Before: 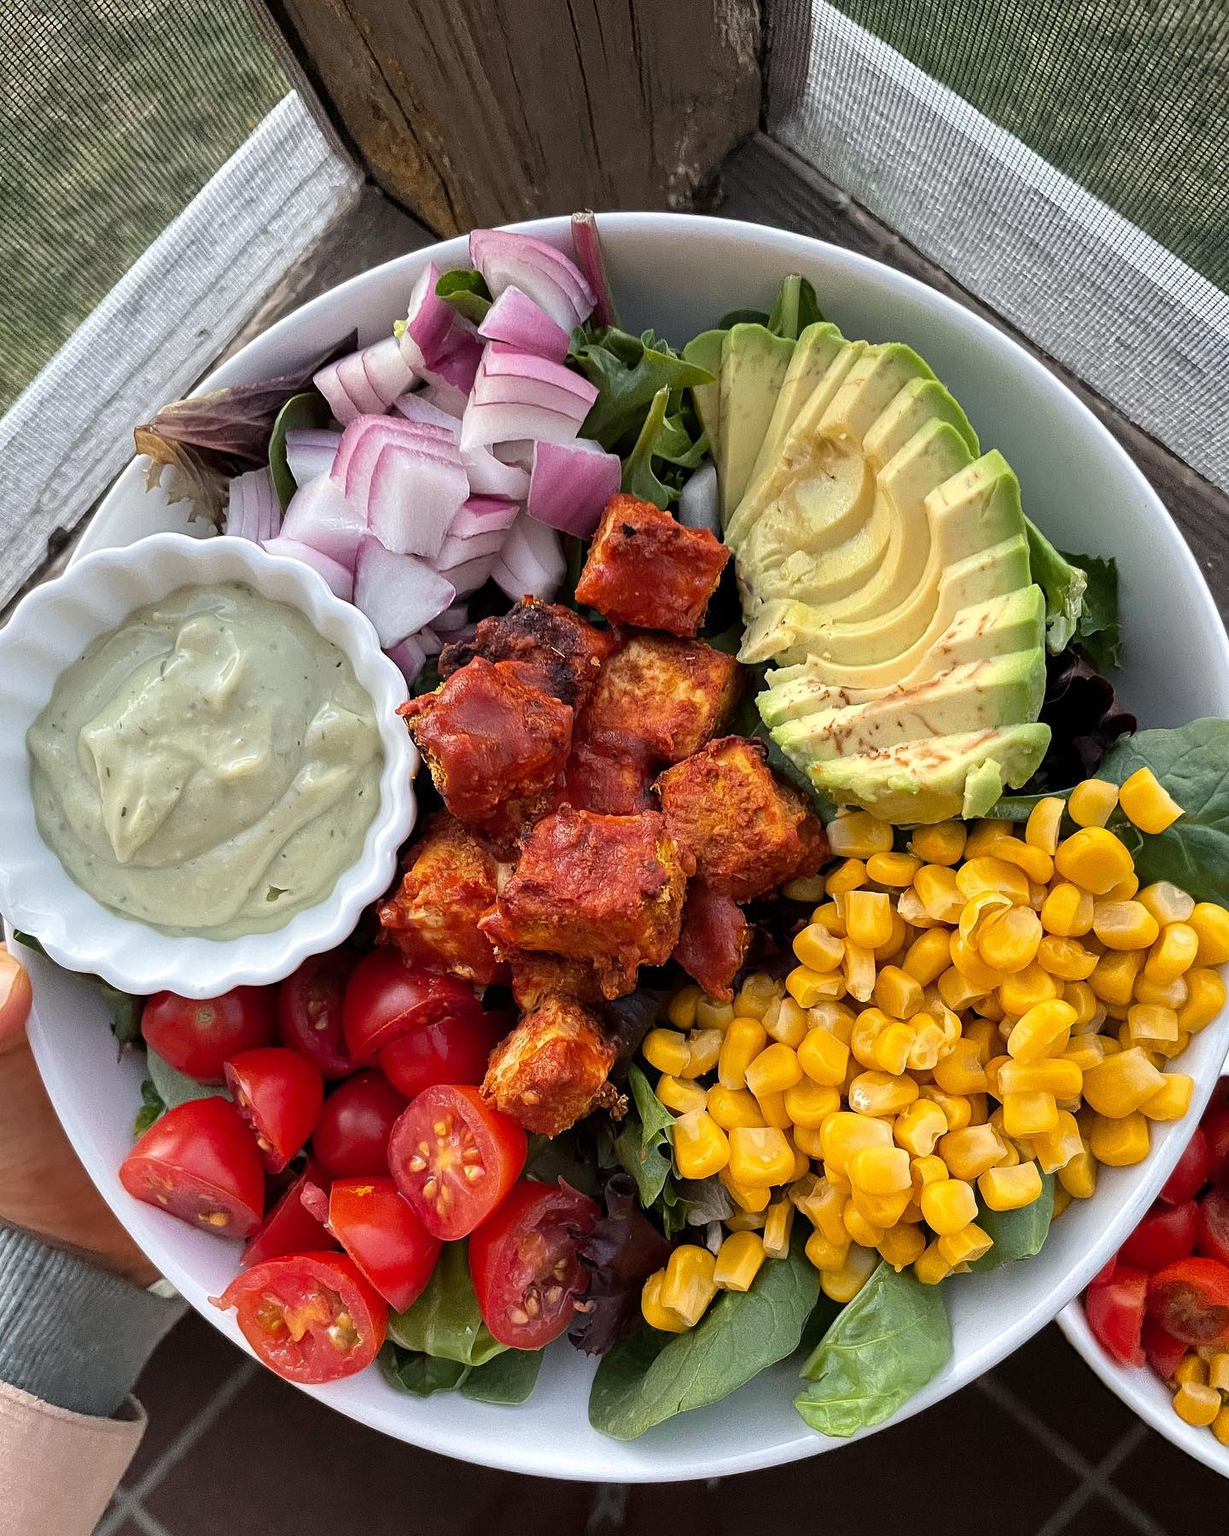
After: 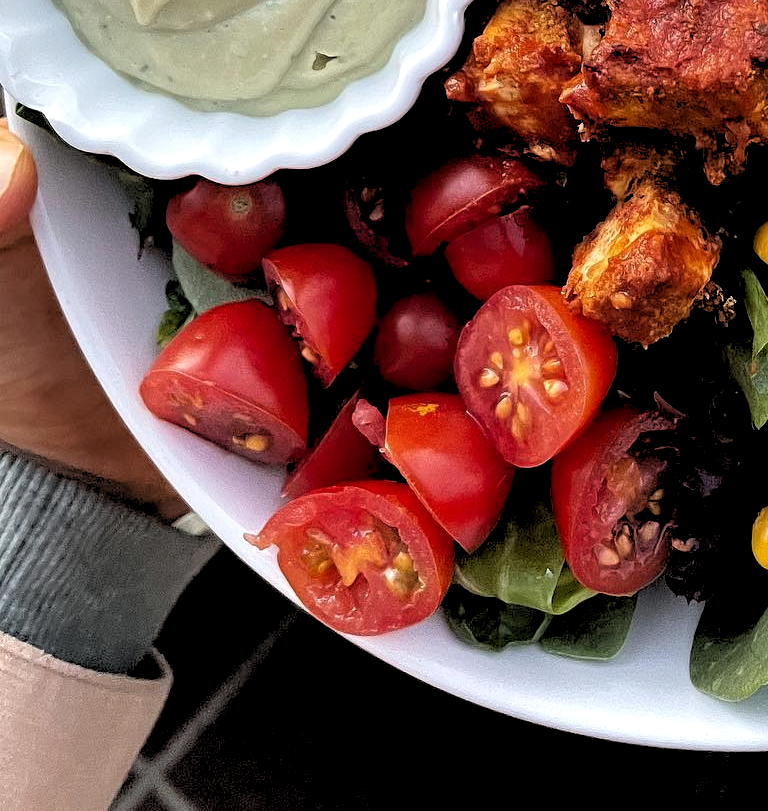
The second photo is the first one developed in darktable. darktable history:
rgb levels: levels [[0.034, 0.472, 0.904], [0, 0.5, 1], [0, 0.5, 1]]
crop and rotate: top 54.778%, right 46.61%, bottom 0.159%
